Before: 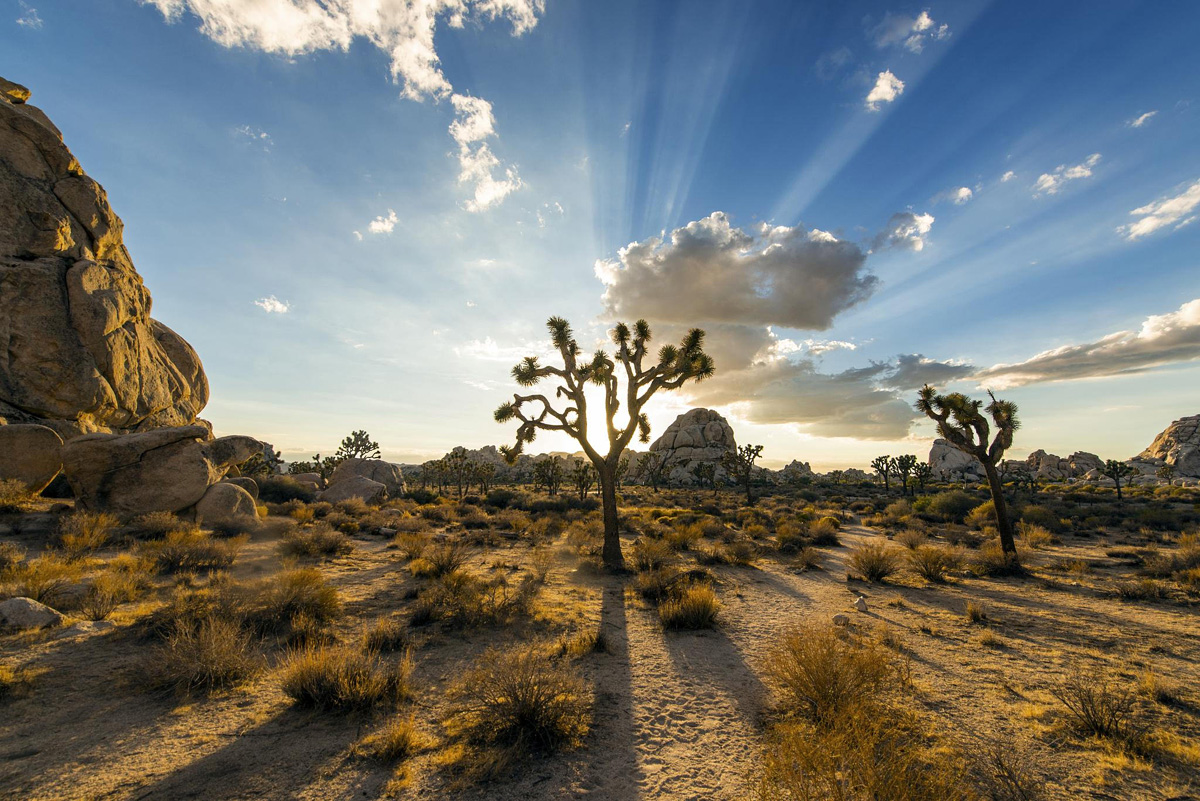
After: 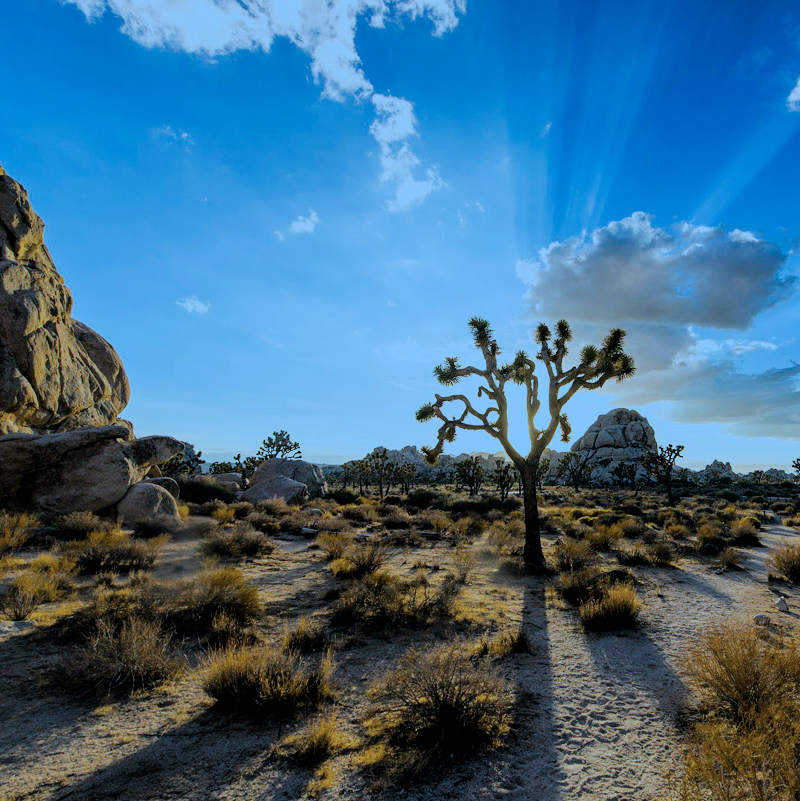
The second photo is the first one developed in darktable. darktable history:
white balance: red 0.871, blue 1.249
color correction: highlights a* -9.35, highlights b* -23.15
crop and rotate: left 6.617%, right 26.717%
filmic rgb: black relative exposure -6.82 EV, white relative exposure 5.89 EV, hardness 2.71
